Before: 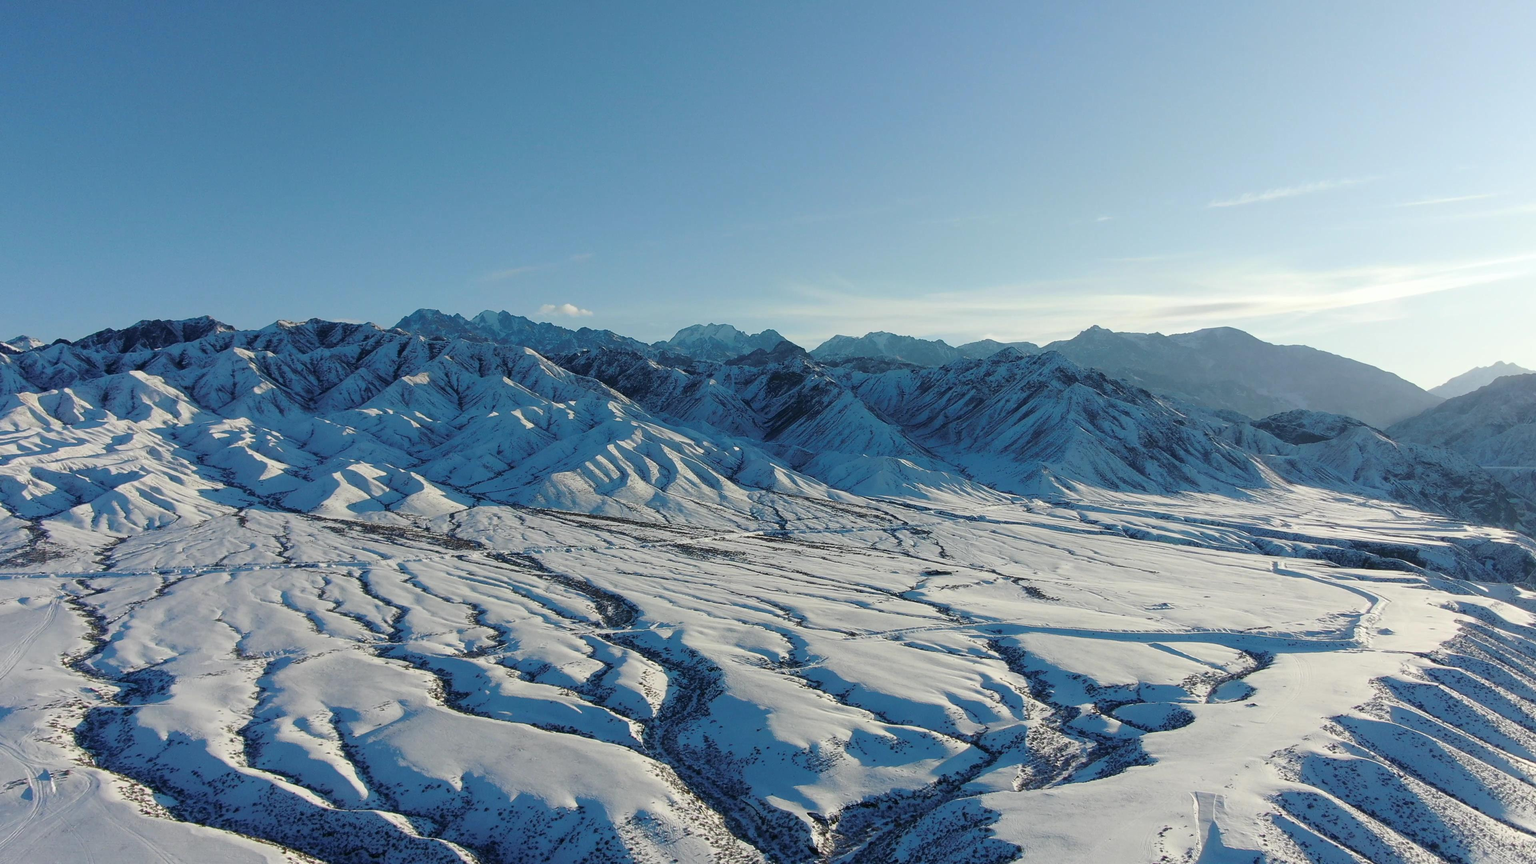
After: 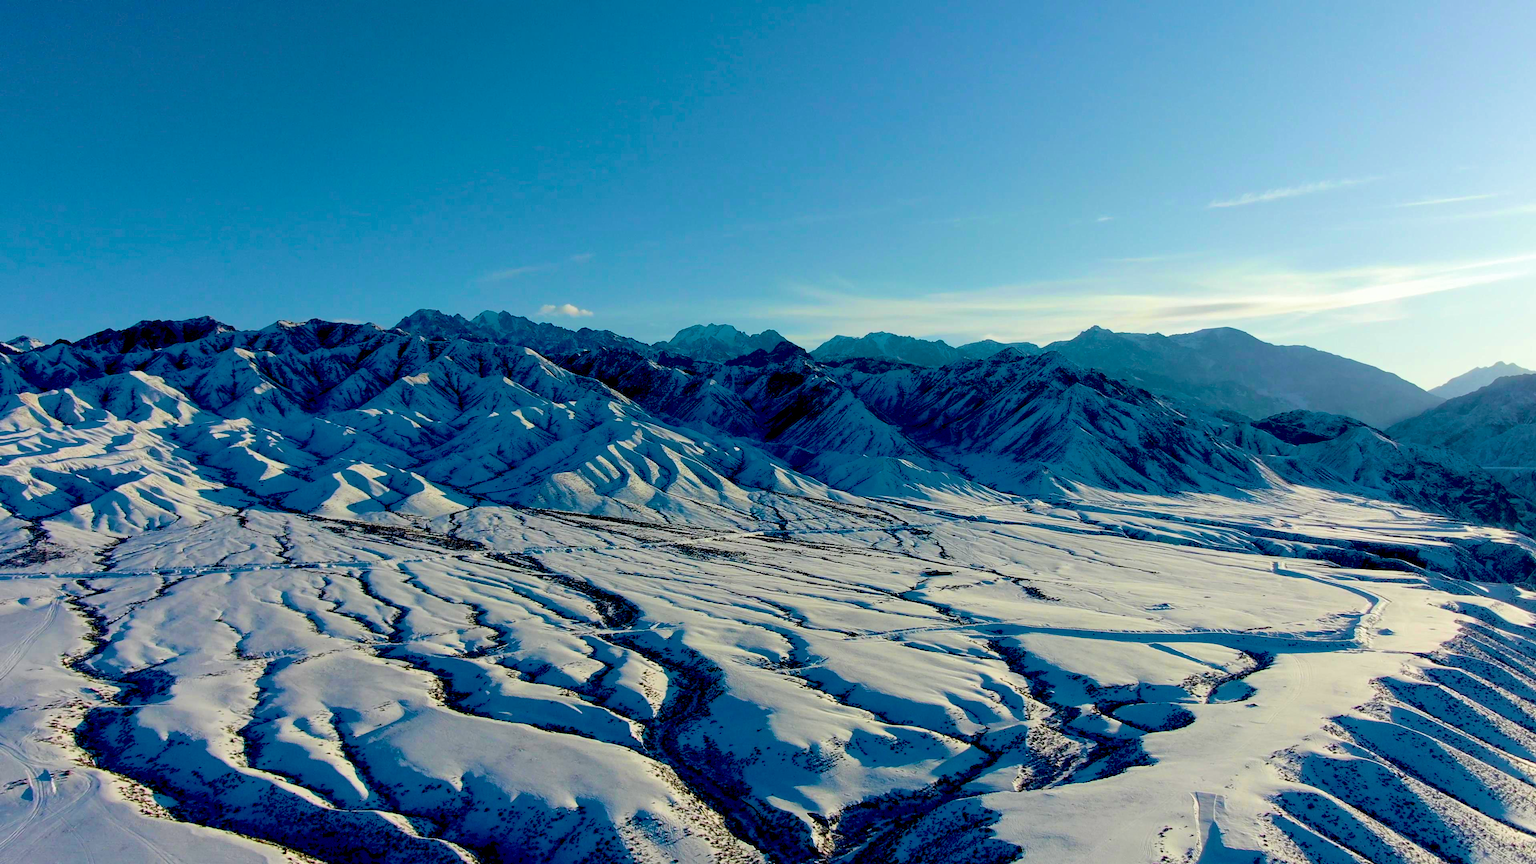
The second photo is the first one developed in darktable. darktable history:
velvia: strength 73.84%
exposure: black level correction 0.056, compensate exposure bias true, compensate highlight preservation false
shadows and highlights: shadows 25.95, highlights -26.07
